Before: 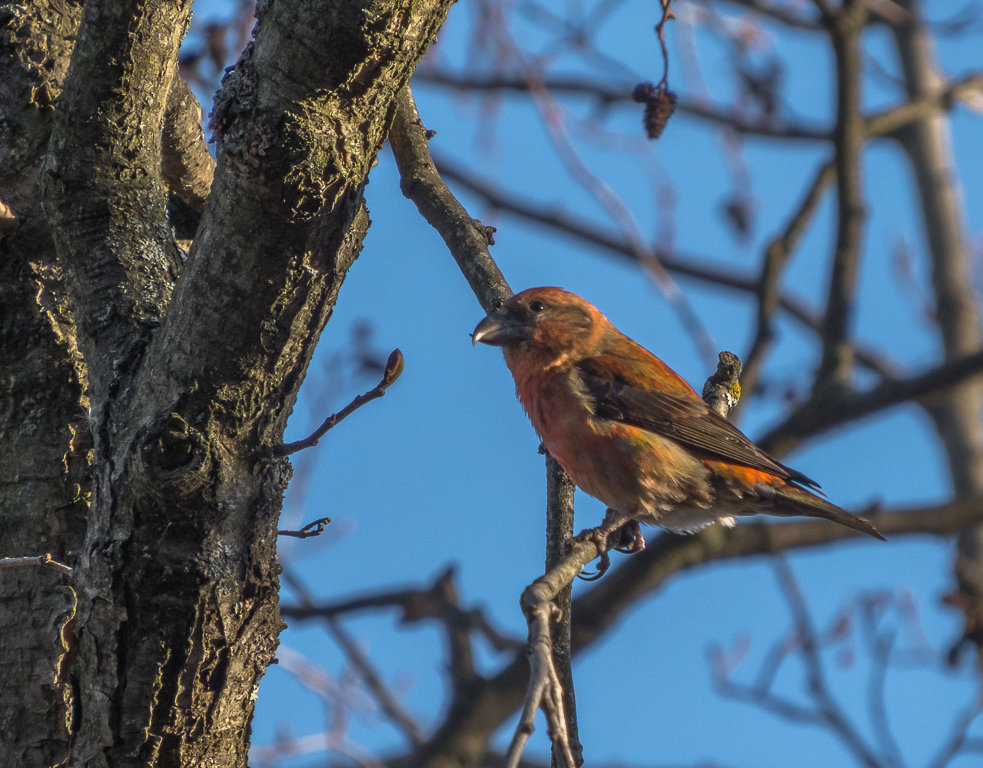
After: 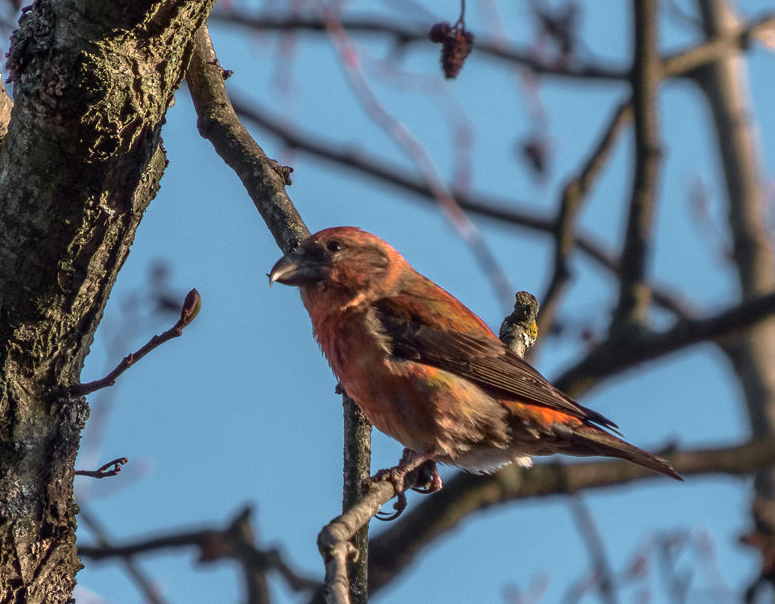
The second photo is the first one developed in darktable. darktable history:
tone curve: curves: ch0 [(0.003, 0) (0.066, 0.023) (0.149, 0.094) (0.264, 0.238) (0.395, 0.421) (0.517, 0.56) (0.688, 0.743) (0.813, 0.846) (1, 1)]; ch1 [(0, 0) (0.164, 0.115) (0.337, 0.332) (0.39, 0.398) (0.464, 0.461) (0.501, 0.5) (0.521, 0.535) (0.571, 0.588) (0.652, 0.681) (0.733, 0.749) (0.811, 0.796) (1, 1)]; ch2 [(0, 0) (0.337, 0.382) (0.464, 0.476) (0.501, 0.502) (0.527, 0.54) (0.556, 0.567) (0.6, 0.59) (0.687, 0.675) (1, 1)], color space Lab, independent channels, preserve colors none
crop and rotate: left 20.74%, top 7.912%, right 0.375%, bottom 13.378%
